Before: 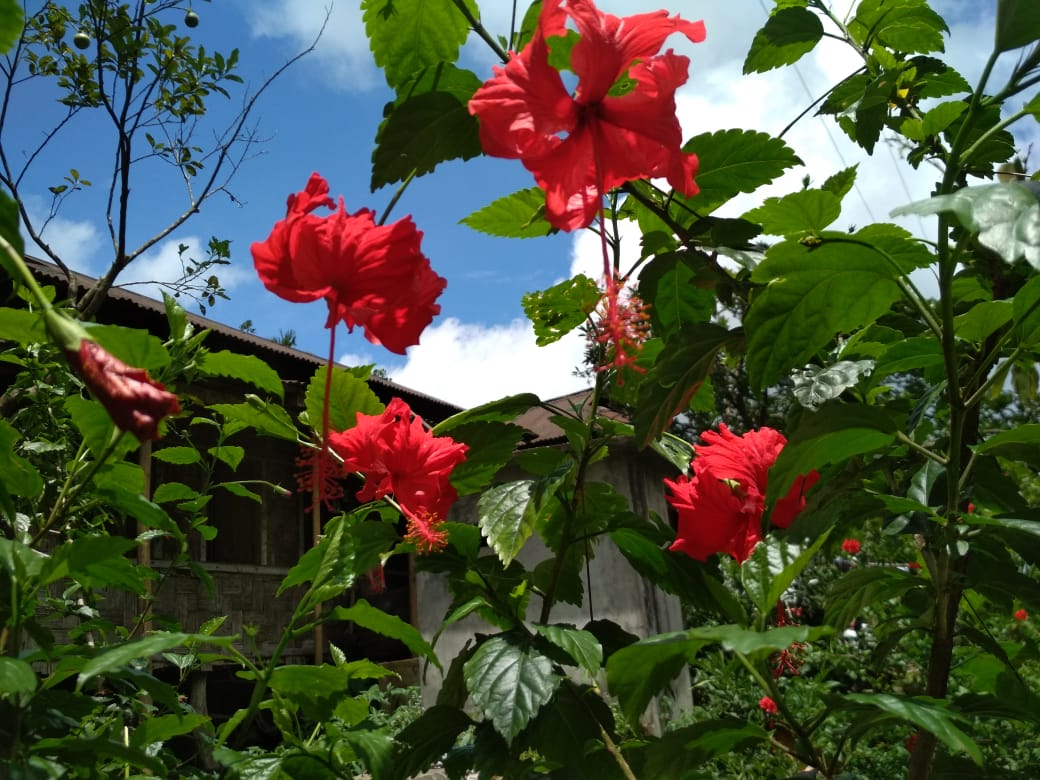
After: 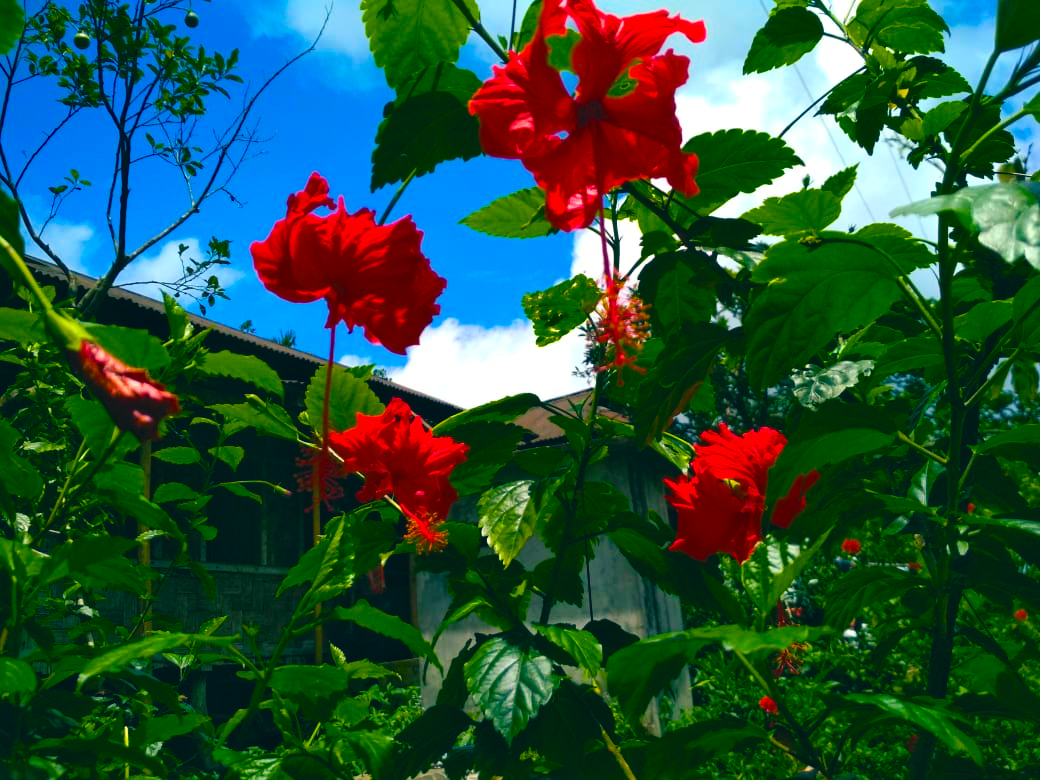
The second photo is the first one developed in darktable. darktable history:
color balance rgb: shadows lift › luminance -28.508%, shadows lift › chroma 10.079%, shadows lift › hue 230.47°, global offset › luminance 0.674%, linear chroma grading › global chroma 42.44%, perceptual saturation grading › global saturation 51.241%, global vibrance 20%
